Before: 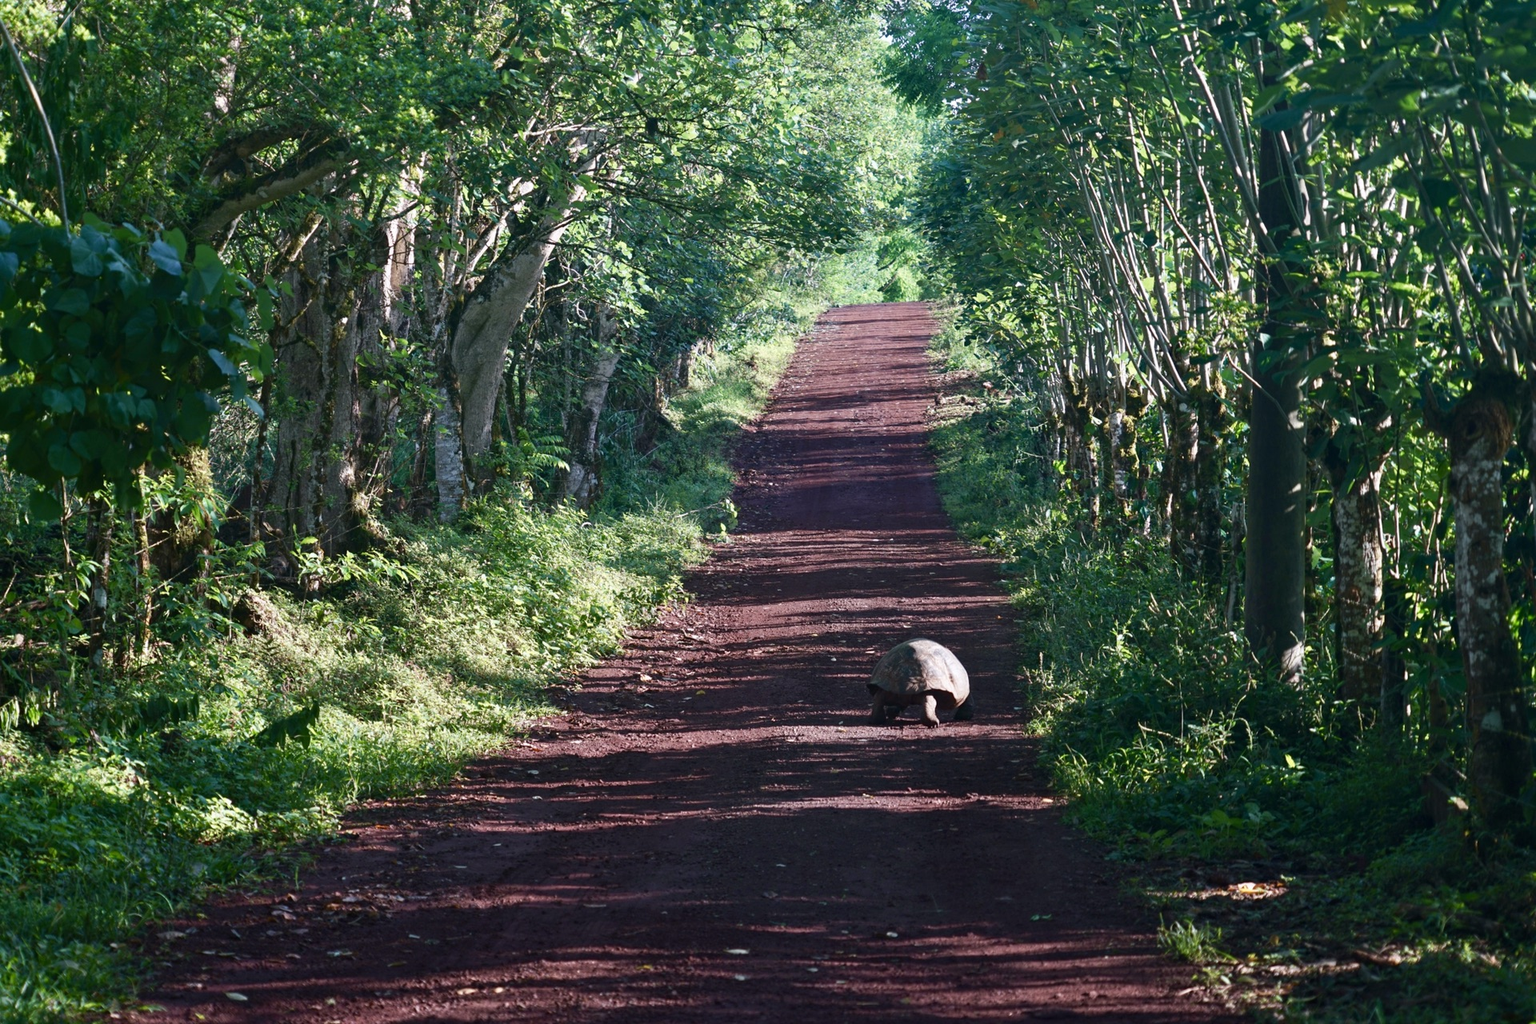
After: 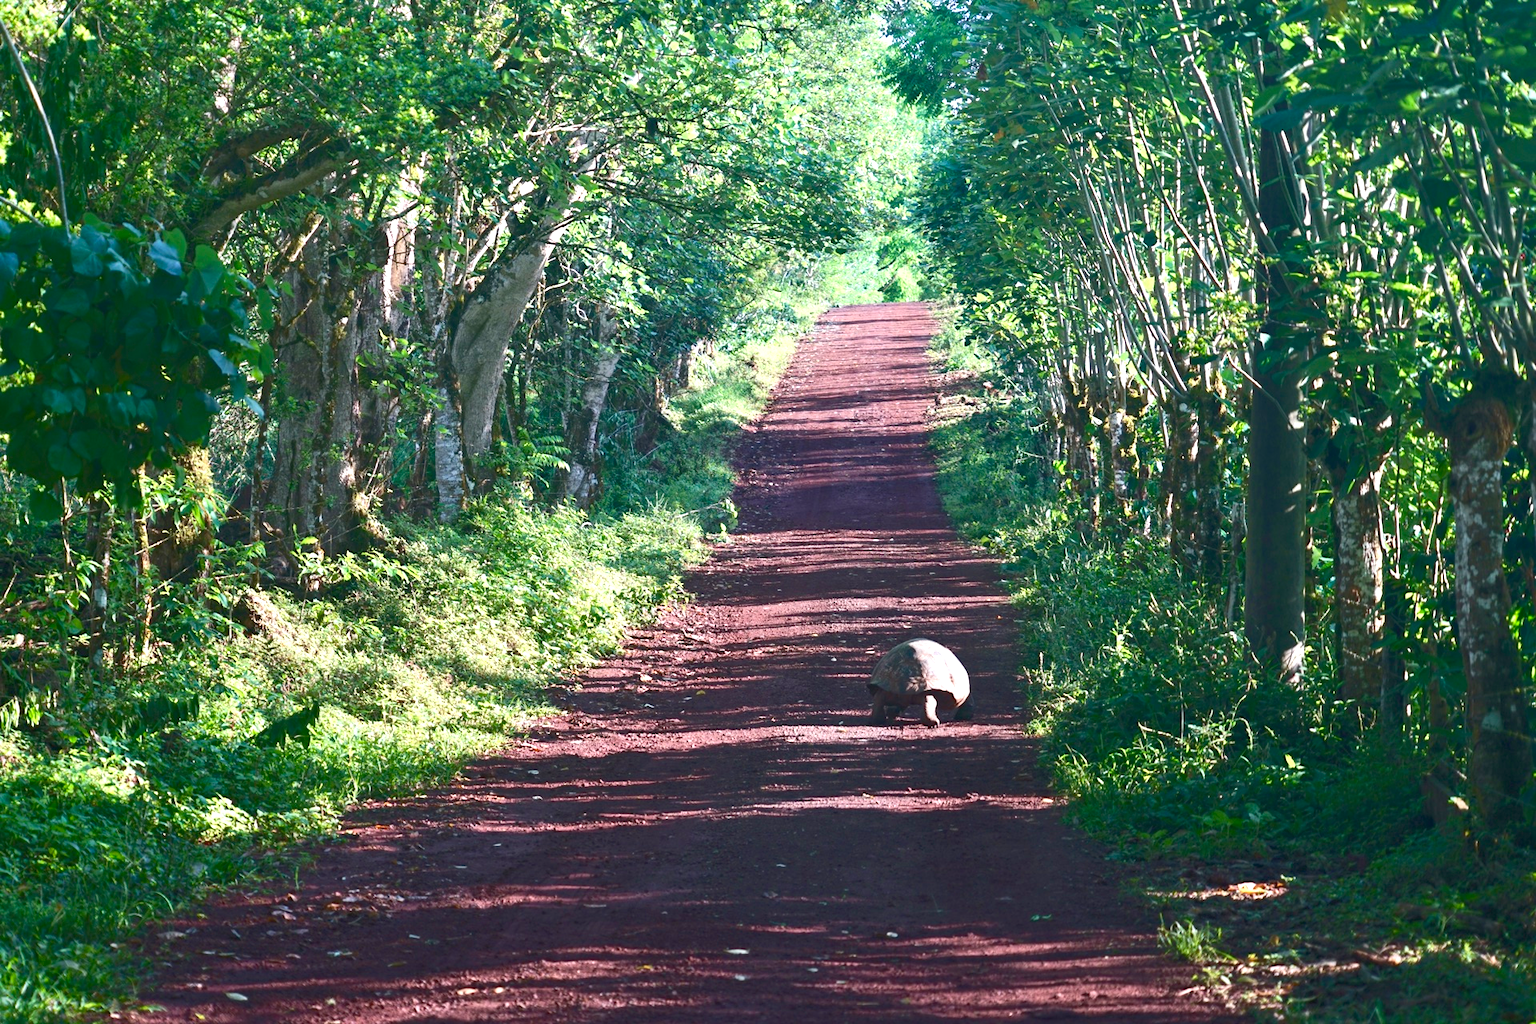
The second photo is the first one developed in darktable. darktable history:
contrast brightness saturation: contrast 0.15, brightness 0.05
exposure: black level correction 0, exposure 0.7 EV, compensate exposure bias true, compensate highlight preservation false
rgb curve: curves: ch0 [(0, 0) (0.093, 0.159) (0.241, 0.265) (0.414, 0.42) (1, 1)], compensate middle gray true, preserve colors basic power
